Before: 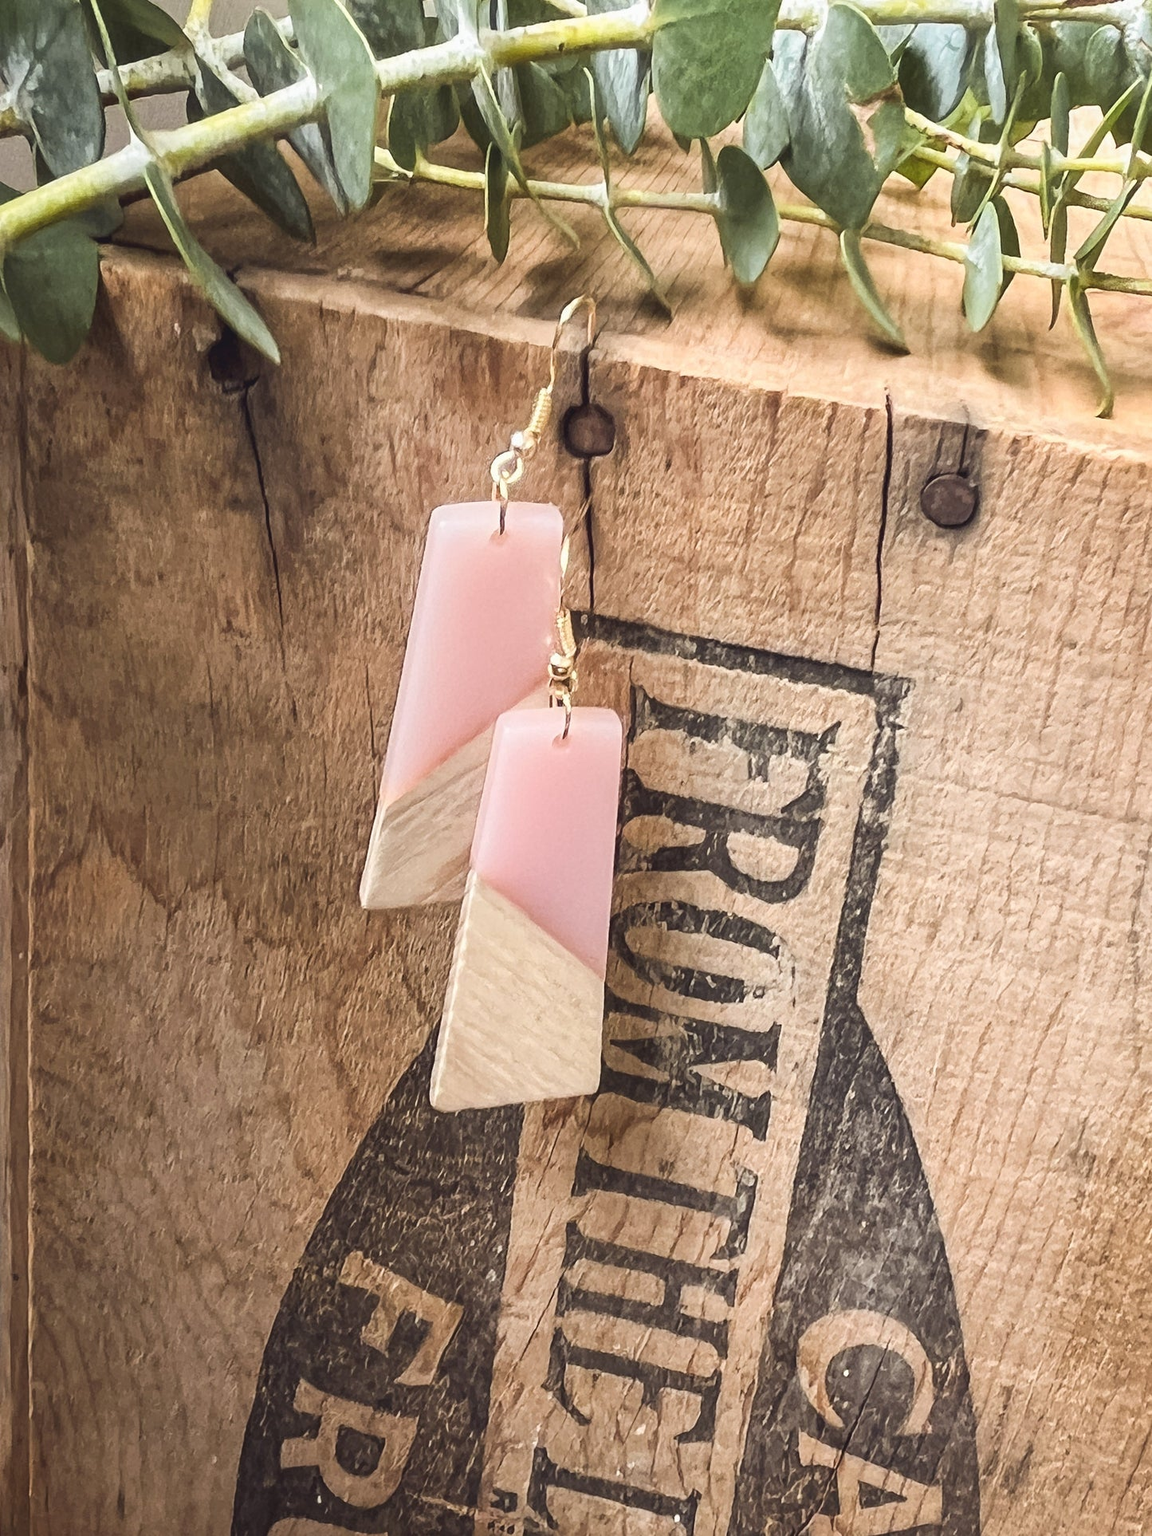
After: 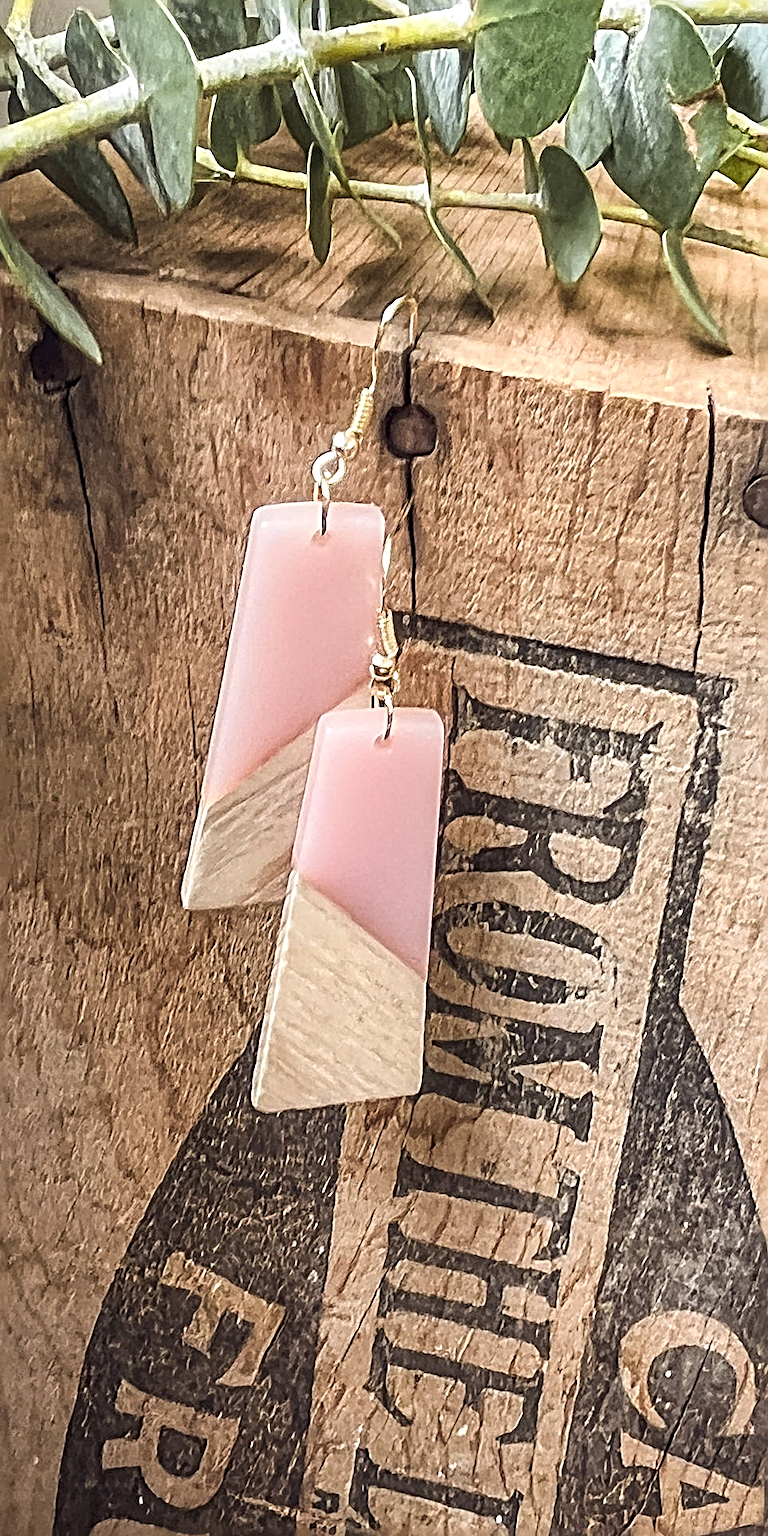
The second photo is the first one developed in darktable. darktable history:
local contrast: on, module defaults
crop and rotate: left 15.546%, right 17.787%
sharpen: radius 3.69, amount 0.928
